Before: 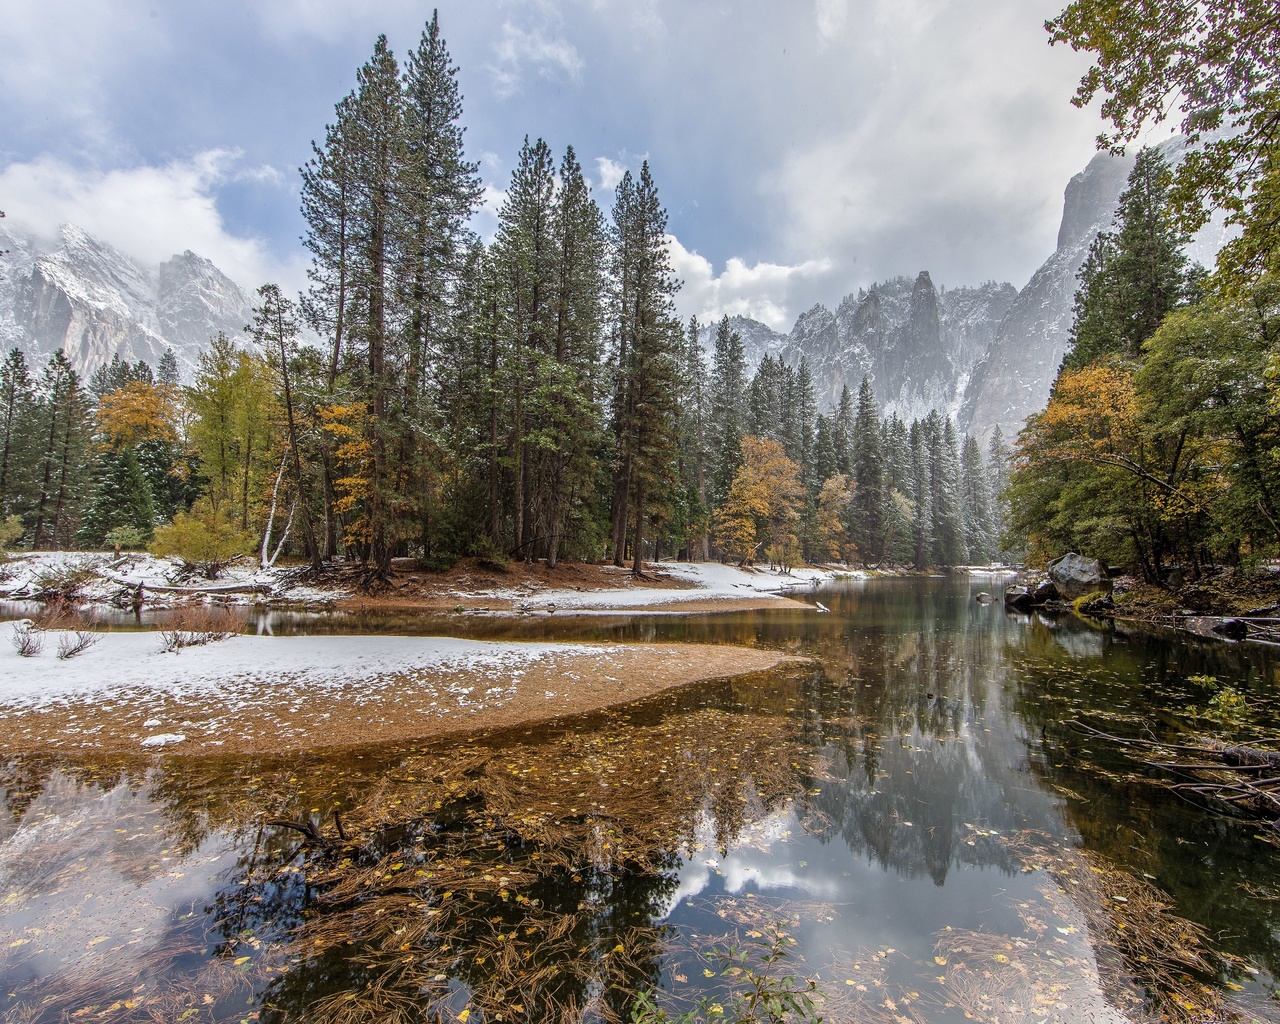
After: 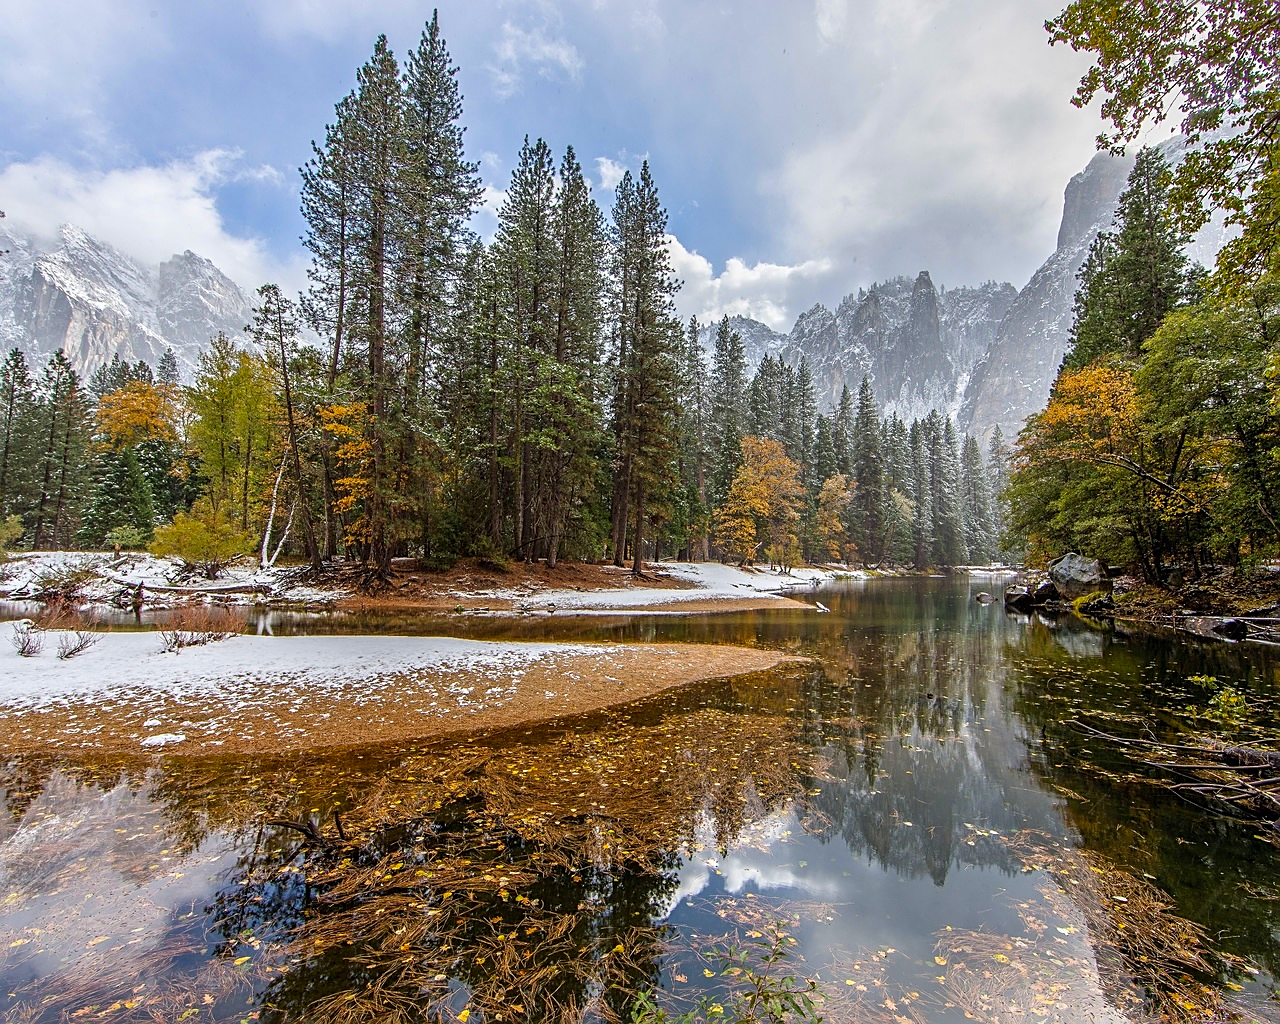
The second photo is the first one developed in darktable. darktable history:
sharpen: on, module defaults
color correction: highlights b* -0.057, saturation 1.34
